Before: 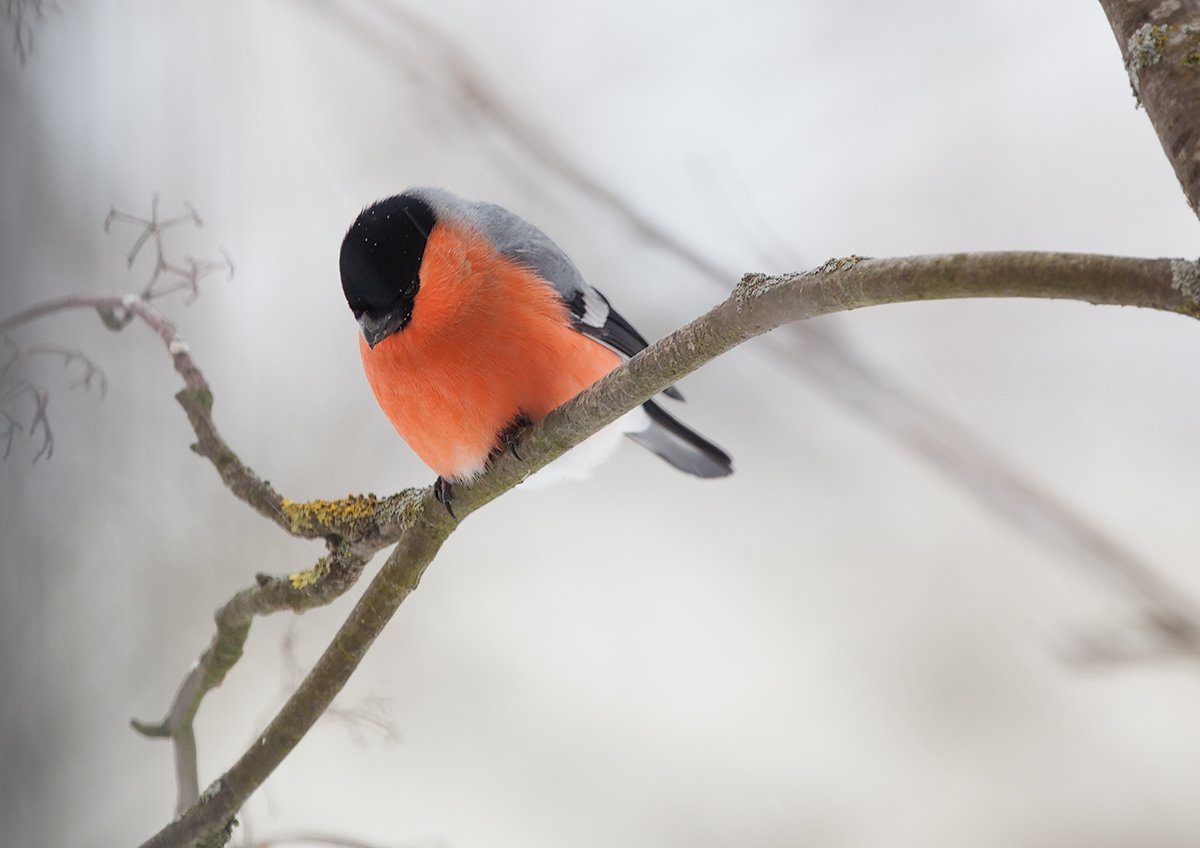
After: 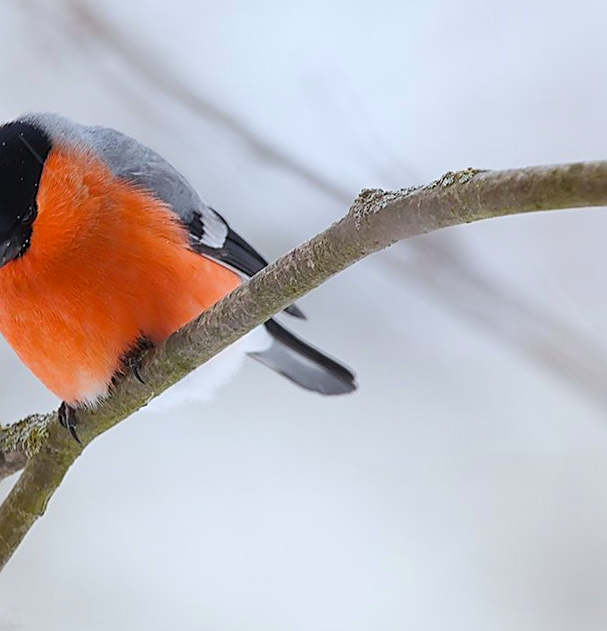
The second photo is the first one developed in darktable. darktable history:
color balance rgb: perceptual saturation grading › global saturation 30%, global vibrance 10%
sharpen: on, module defaults
rotate and perspective: rotation -1.77°, lens shift (horizontal) 0.004, automatic cropping off
white balance: red 0.967, blue 1.049
crop: left 32.075%, top 10.976%, right 18.355%, bottom 17.596%
exposure: exposure -0.01 EV, compensate highlight preservation false
